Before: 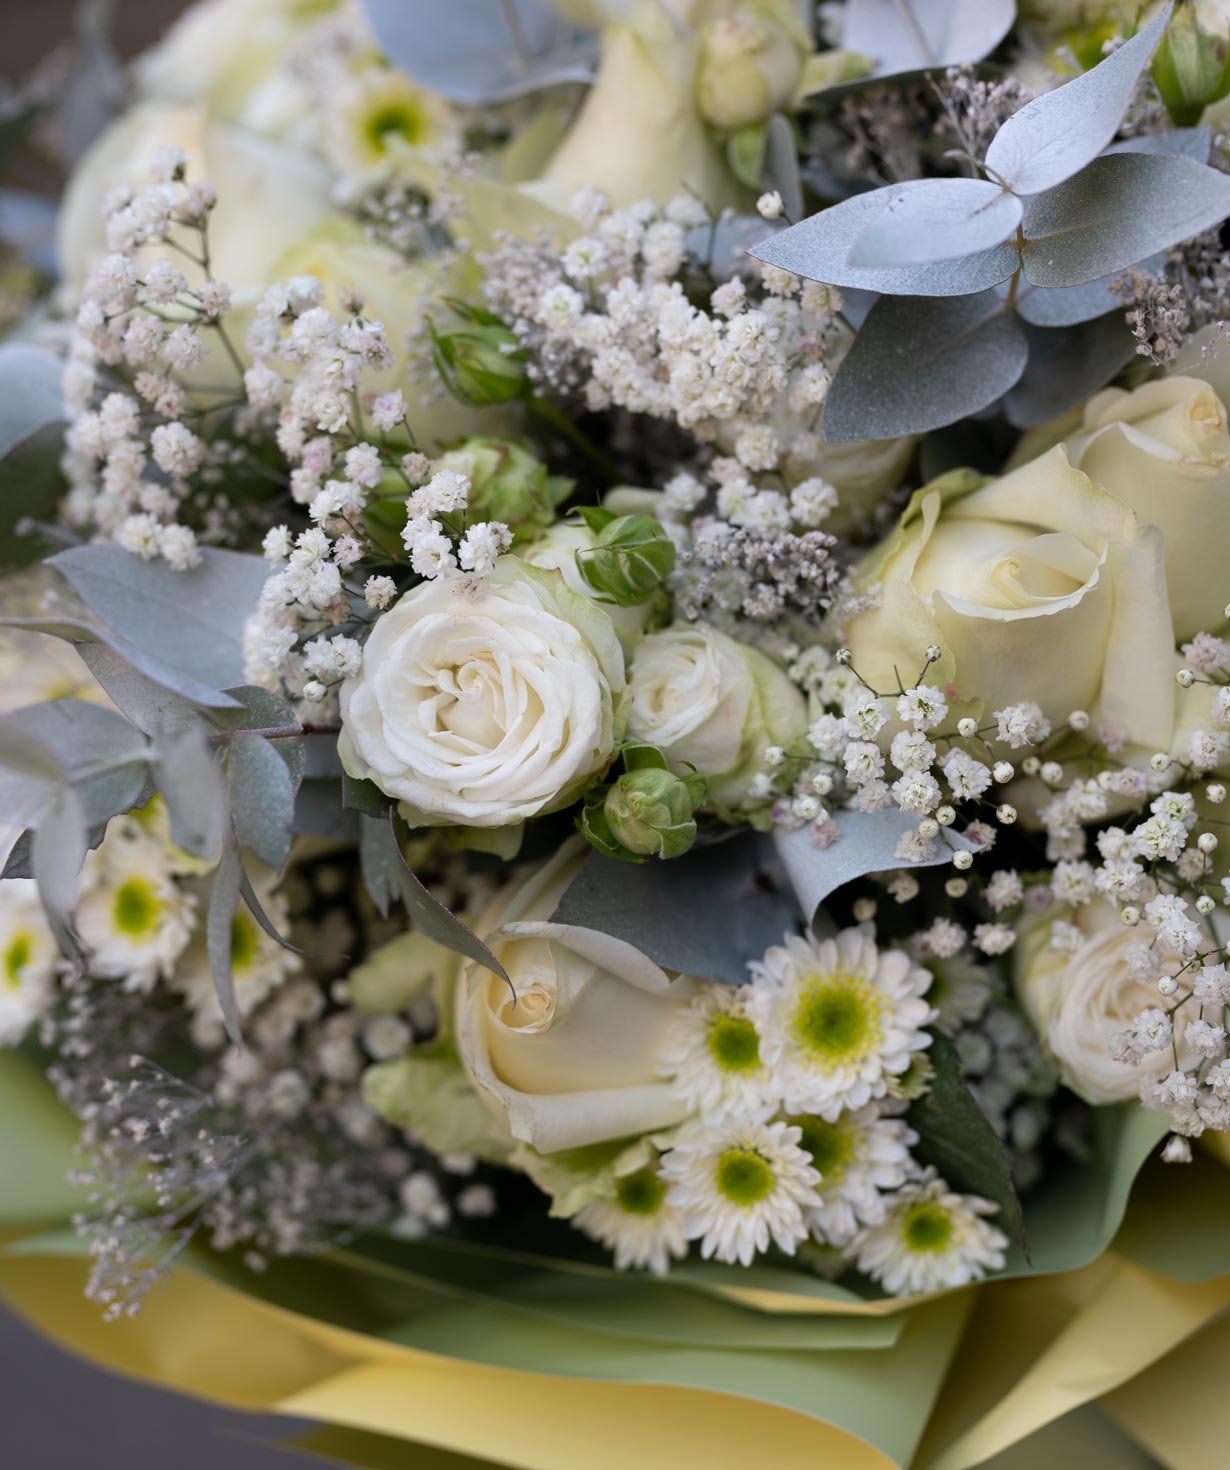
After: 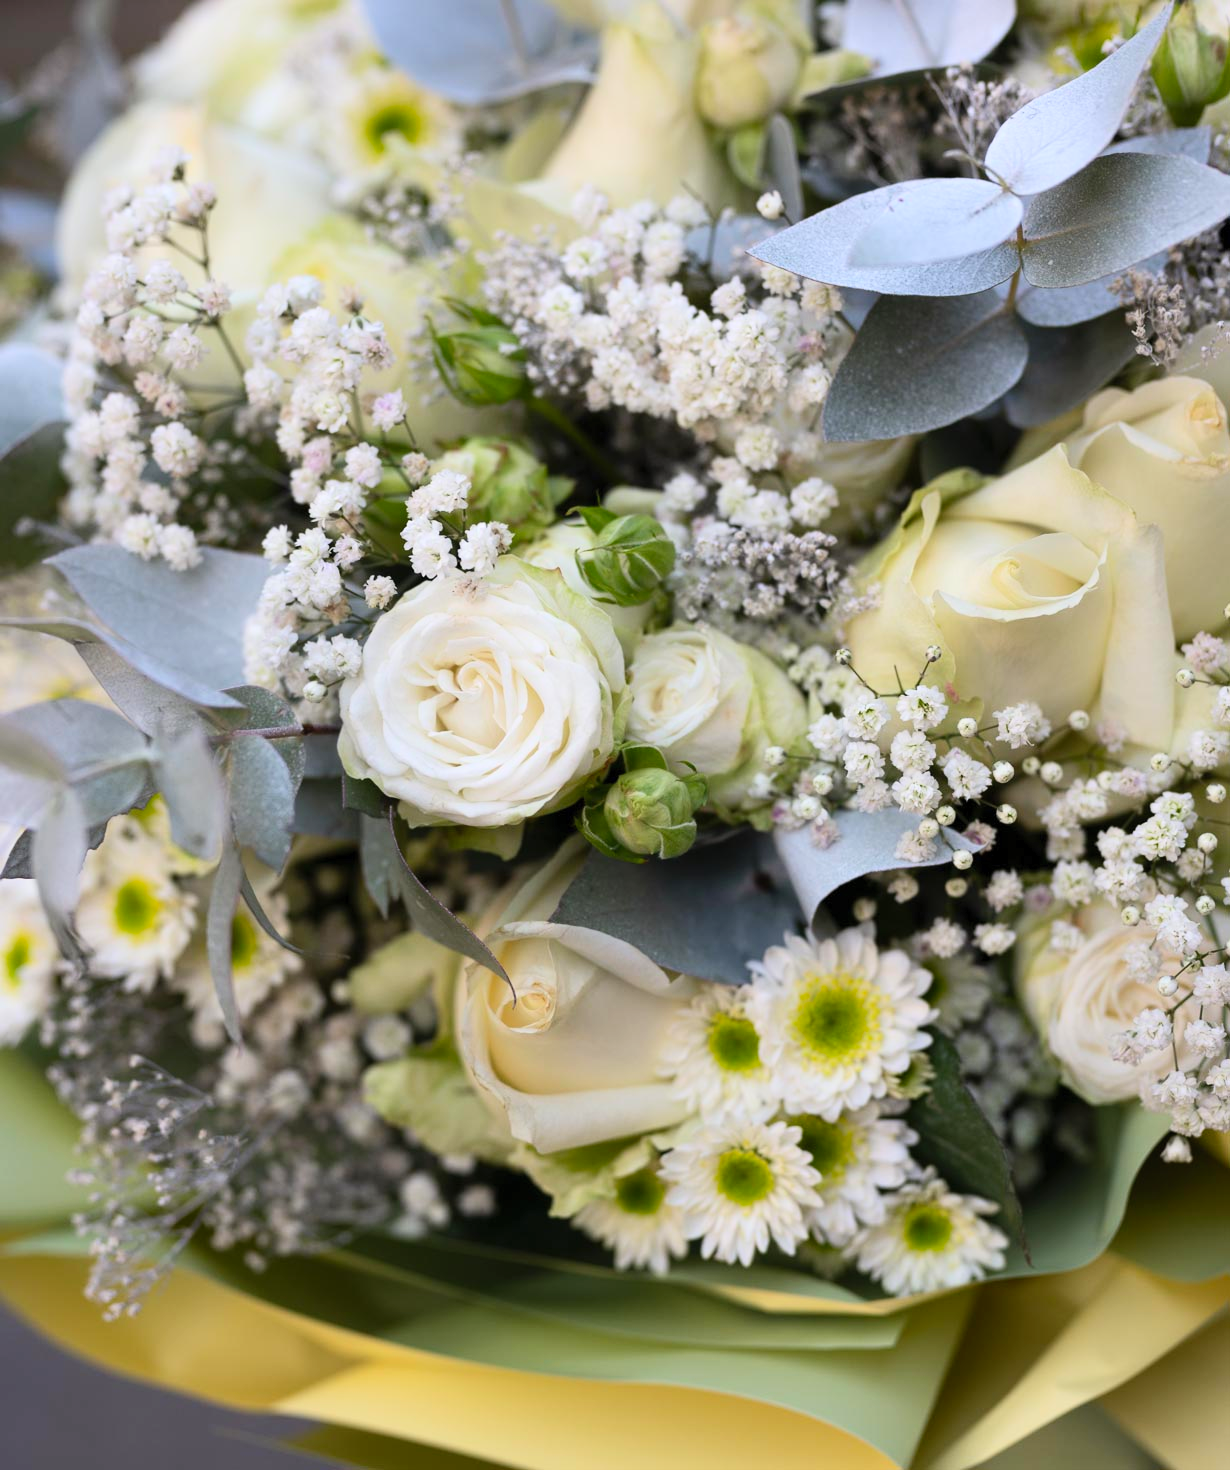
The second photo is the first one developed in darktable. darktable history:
contrast brightness saturation: contrast 0.2, brightness 0.161, saturation 0.222
